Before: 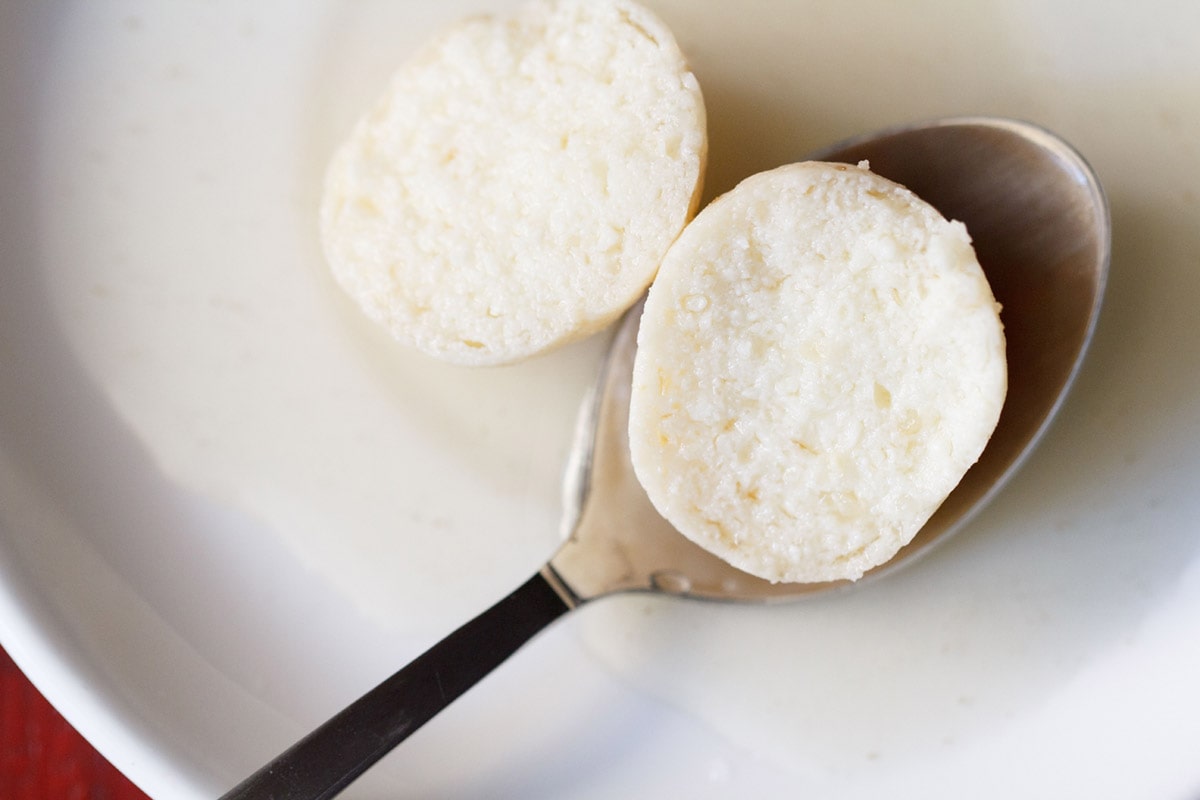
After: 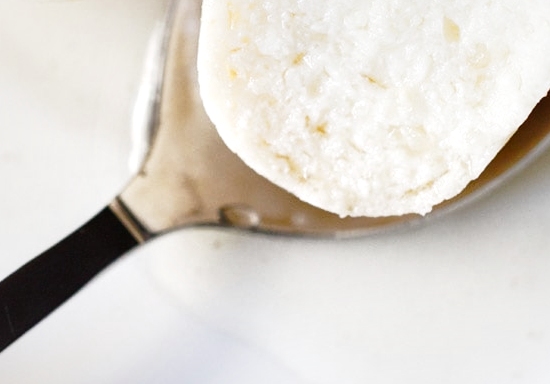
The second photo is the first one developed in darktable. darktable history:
crop: left 35.938%, top 45.867%, right 18.153%, bottom 6.037%
local contrast: mode bilateral grid, contrast 44, coarseness 68, detail 213%, midtone range 0.2
tone curve: curves: ch0 [(0, 0.023) (0.103, 0.087) (0.277, 0.28) (0.46, 0.554) (0.569, 0.68) (0.735, 0.843) (0.994, 0.984)]; ch1 [(0, 0) (0.324, 0.285) (0.456, 0.438) (0.488, 0.497) (0.512, 0.503) (0.535, 0.535) (0.599, 0.606) (0.715, 0.738) (1, 1)]; ch2 [(0, 0) (0.369, 0.388) (0.449, 0.431) (0.478, 0.471) (0.502, 0.503) (0.55, 0.553) (0.603, 0.602) (0.656, 0.713) (1, 1)], preserve colors none
